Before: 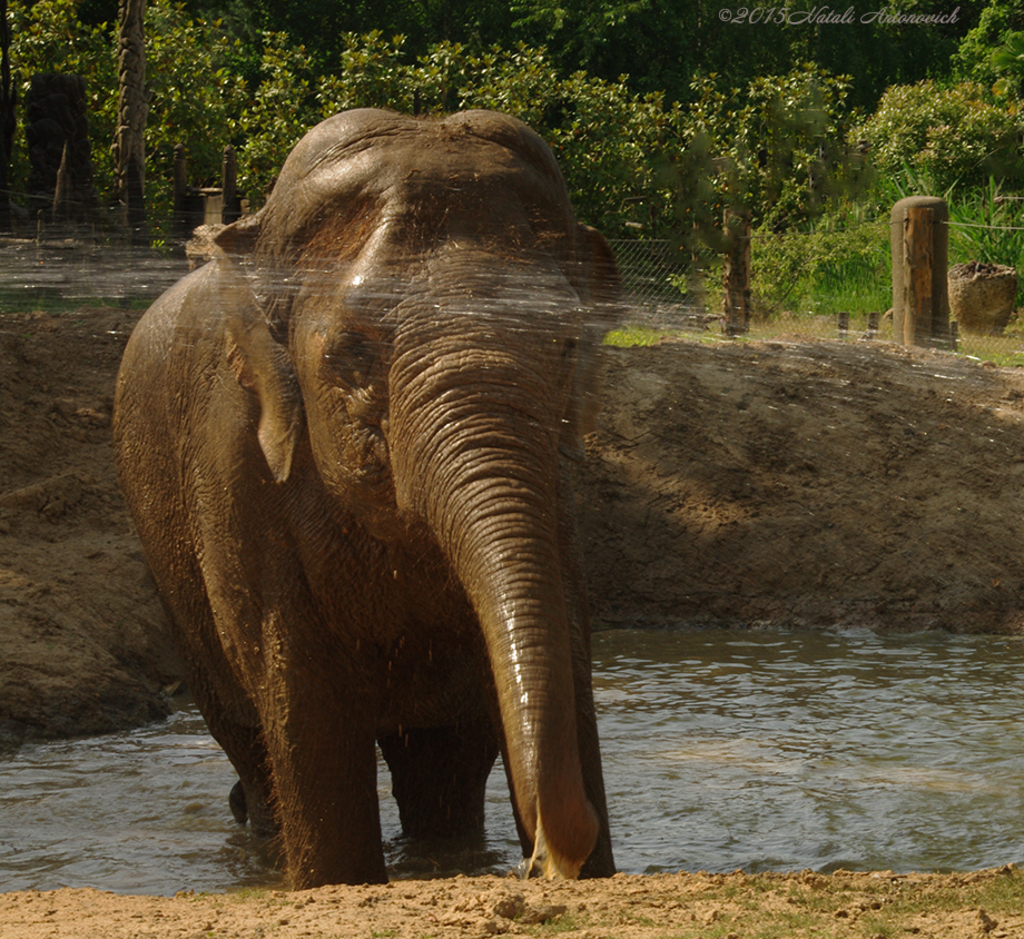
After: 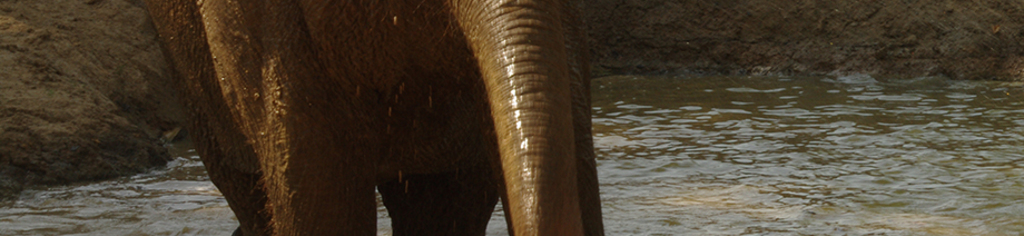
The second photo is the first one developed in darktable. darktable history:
crop and rotate: top 59.043%, bottom 15.734%
